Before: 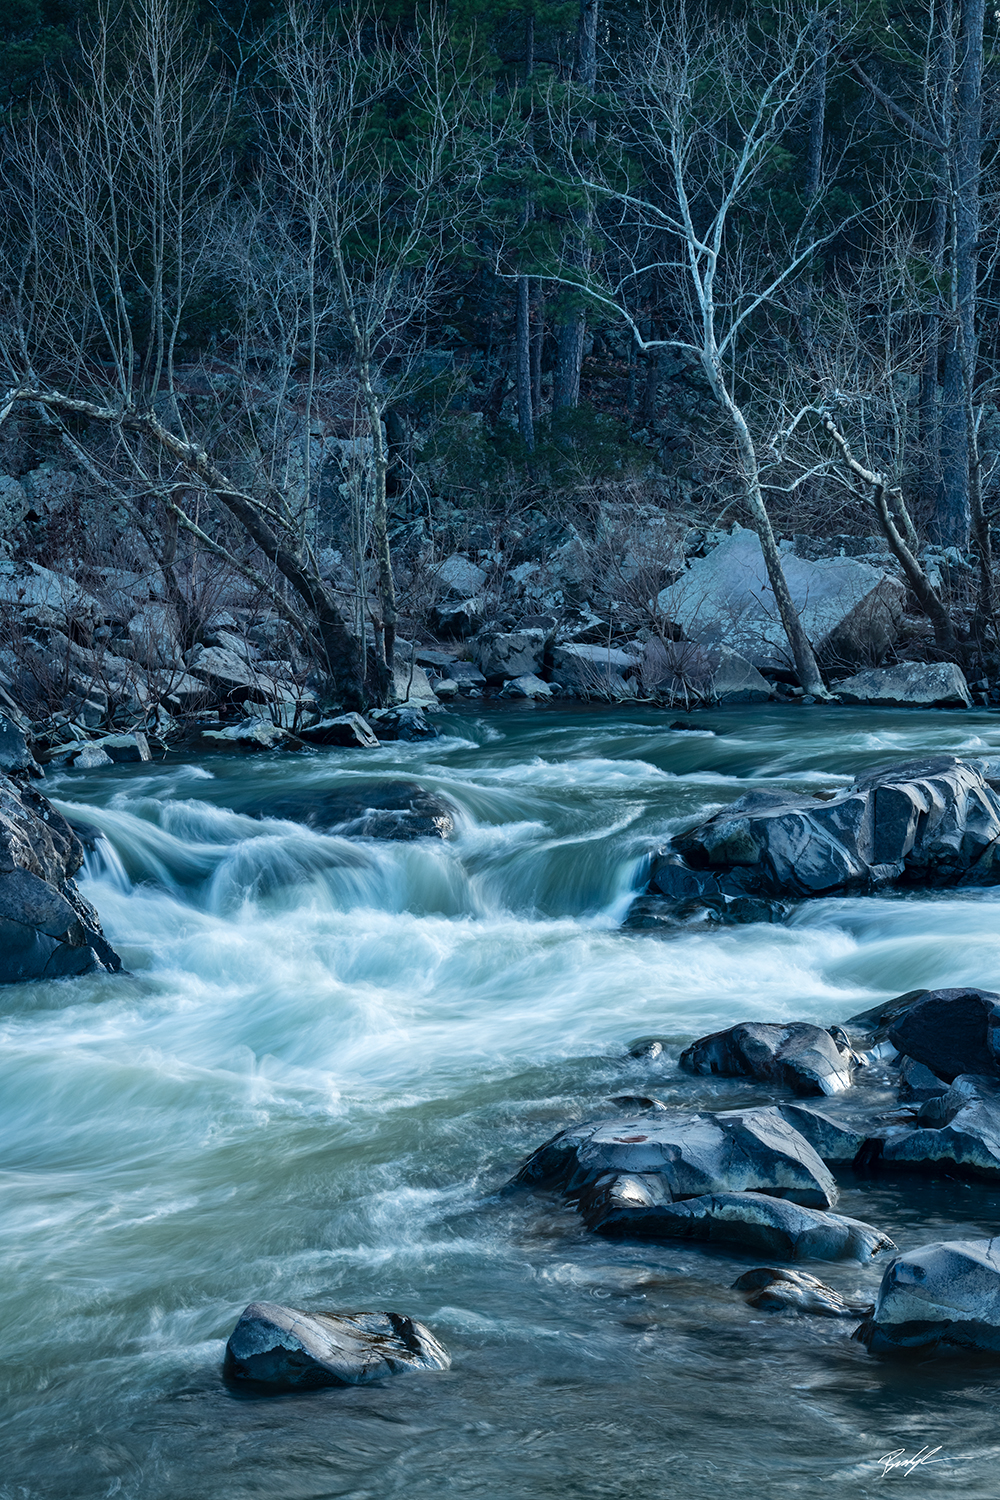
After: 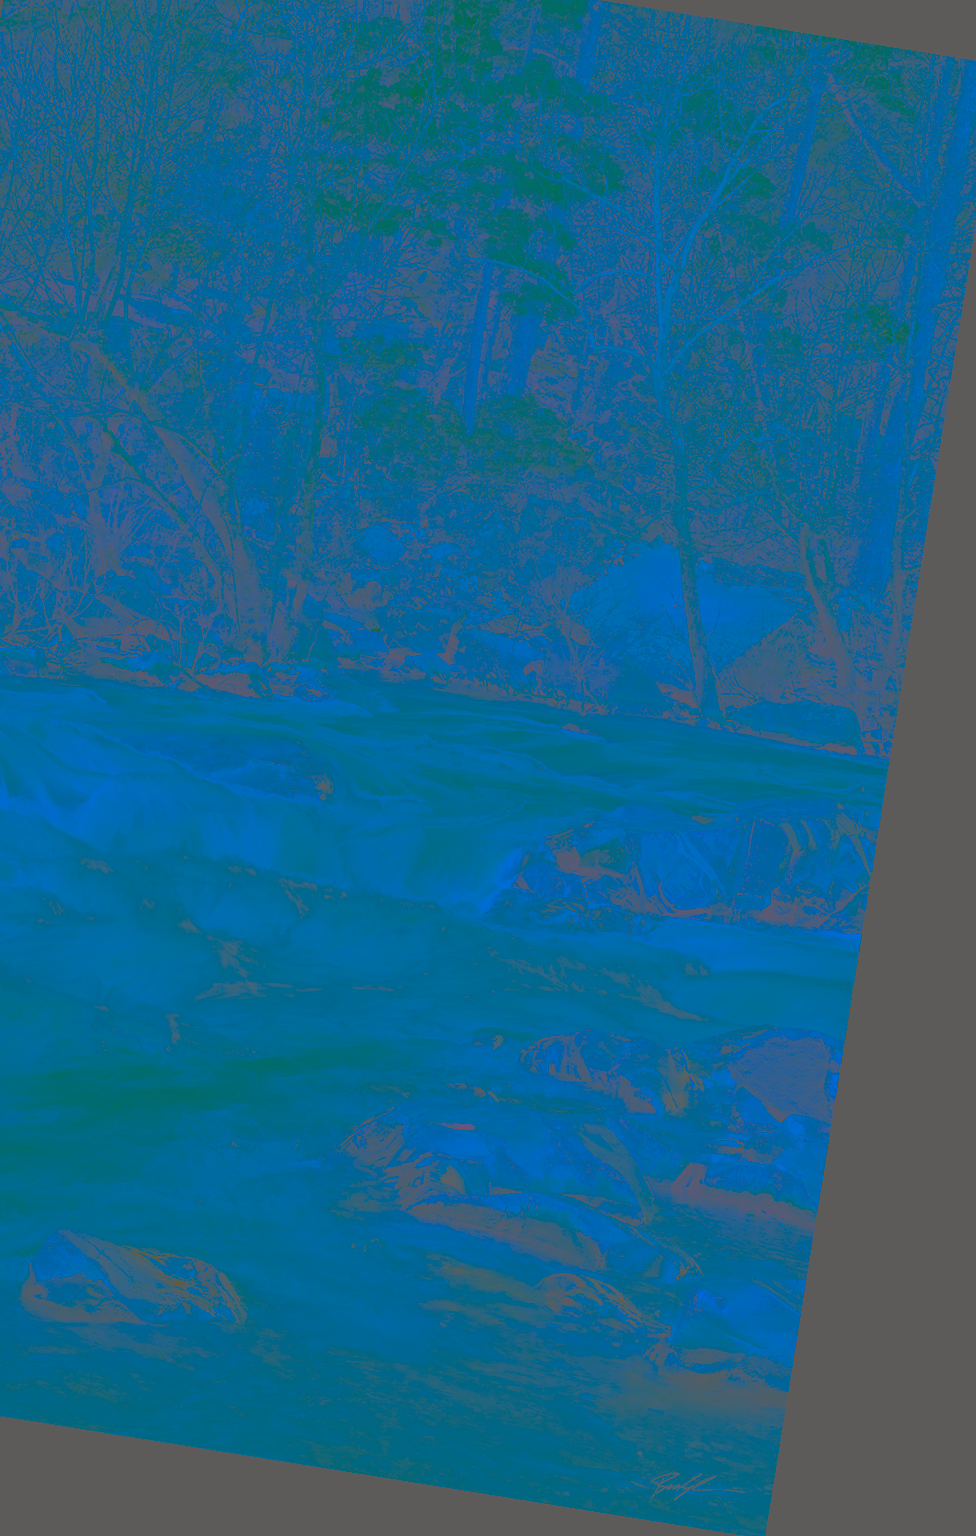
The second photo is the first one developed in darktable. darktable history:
white balance: red 0.982, blue 1.018
exposure: black level correction 0, exposure 0.95 EV, compensate exposure bias true, compensate highlight preservation false
local contrast: highlights 61%, detail 143%, midtone range 0.428
contrast brightness saturation: contrast -0.99, brightness -0.17, saturation 0.75
color correction: highlights a* -3.28, highlights b* -6.24, shadows a* 3.1, shadows b* 5.19
crop and rotate: left 17.959%, top 5.771%, right 1.742%
rotate and perspective: rotation 9.12°, automatic cropping off
